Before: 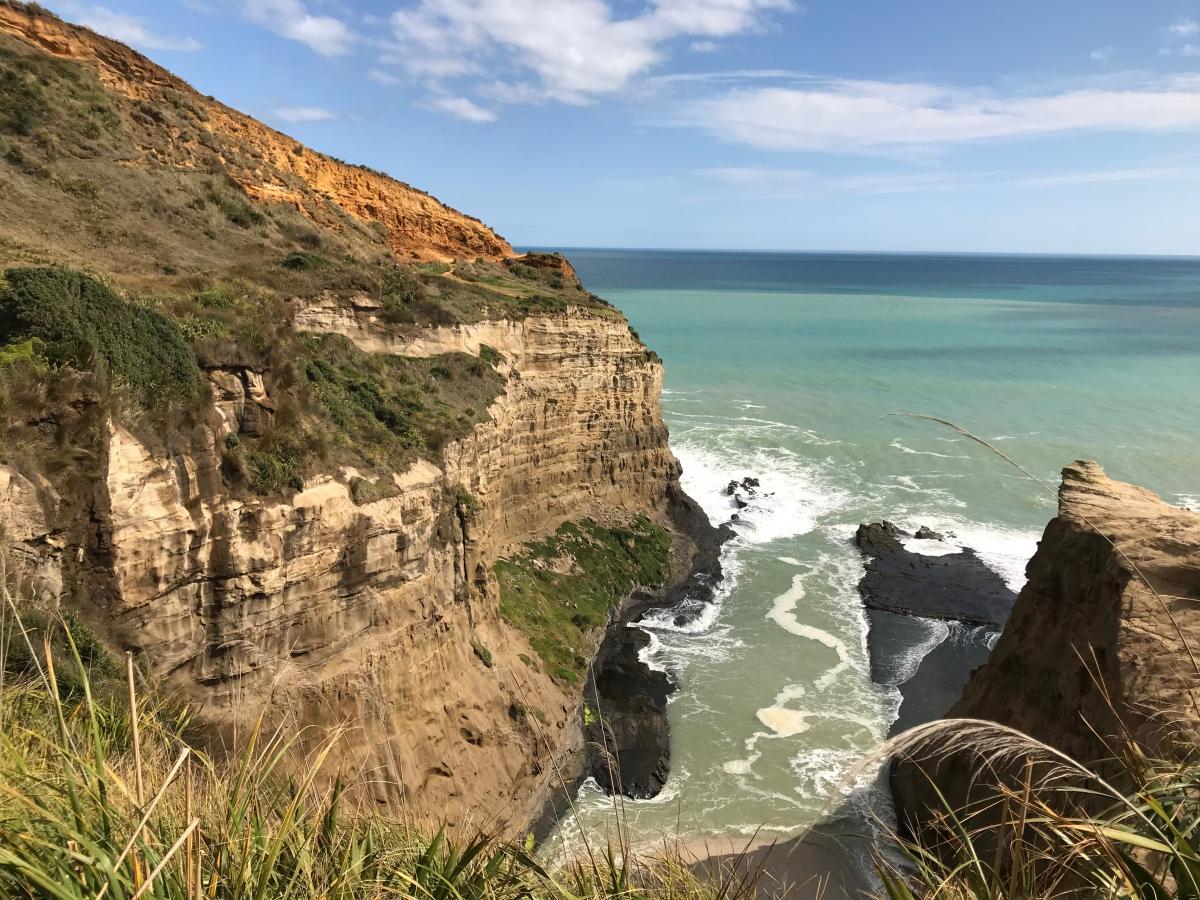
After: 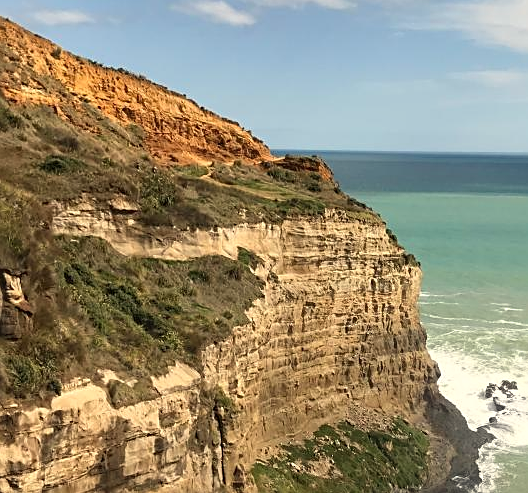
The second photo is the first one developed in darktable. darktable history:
bloom: size 13.65%, threshold 98.39%, strength 4.82%
crop: left 20.248%, top 10.86%, right 35.675%, bottom 34.321%
sharpen: on, module defaults
white balance: red 1.029, blue 0.92
